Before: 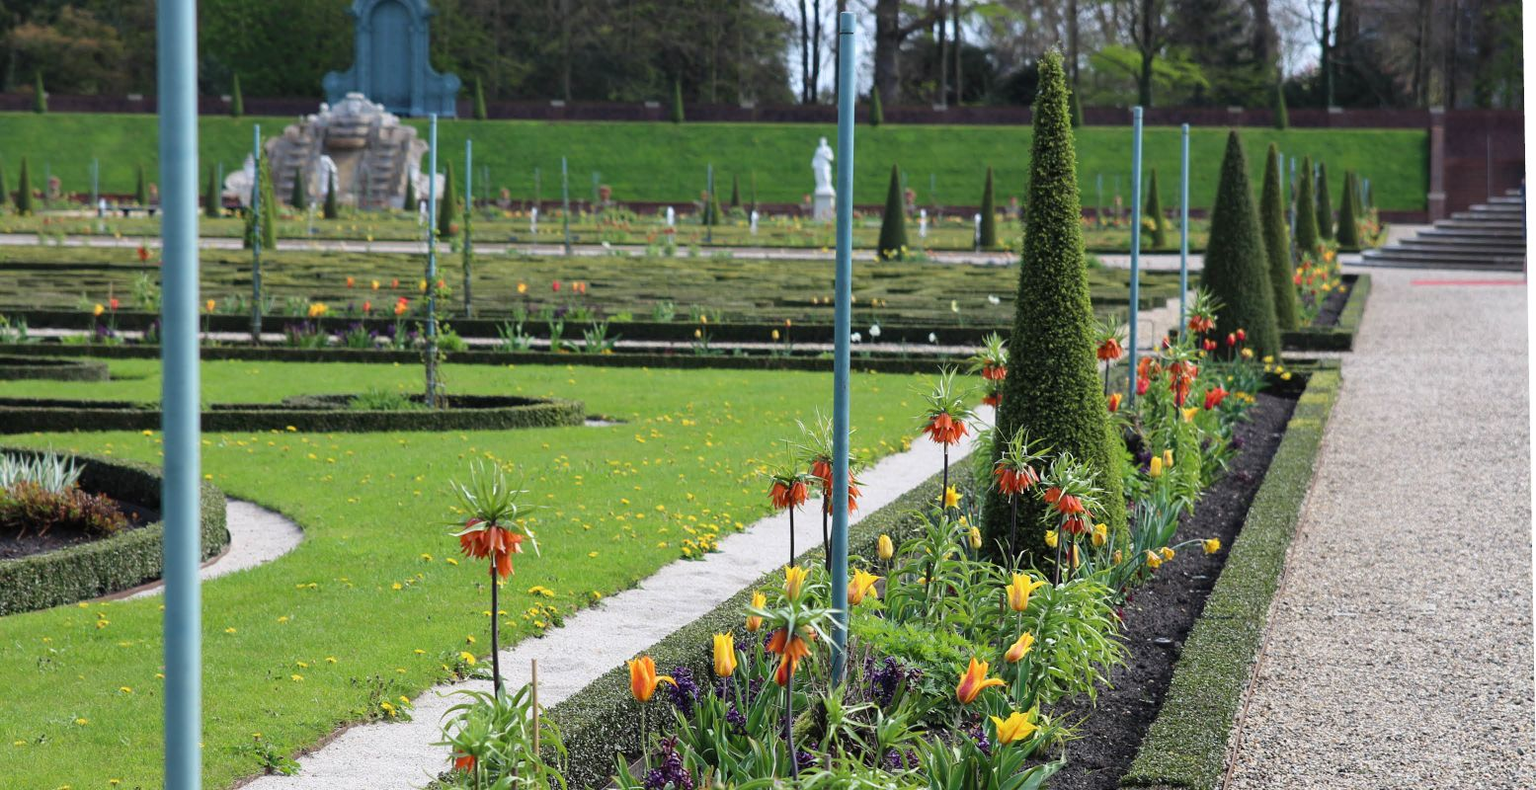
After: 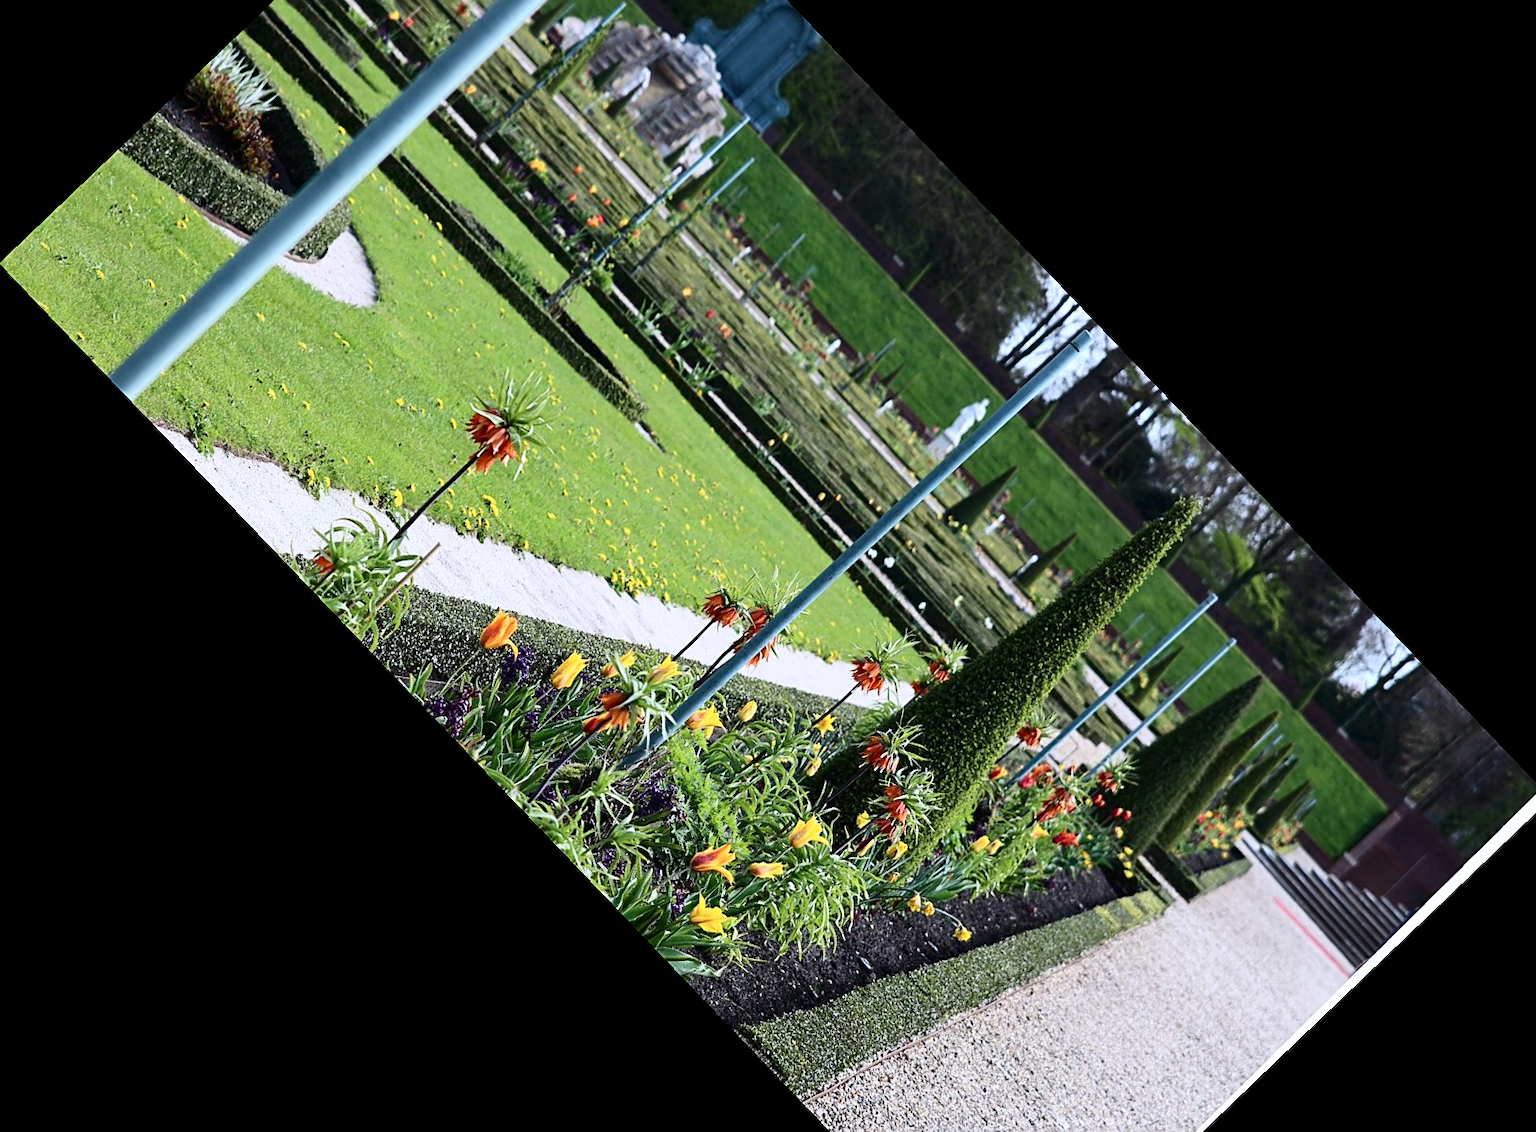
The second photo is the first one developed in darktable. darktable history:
crop and rotate: angle -46.26°, top 16.234%, right 0.912%, bottom 11.704%
contrast brightness saturation: contrast 0.28
sharpen: on, module defaults
white balance: red 0.984, blue 1.059
